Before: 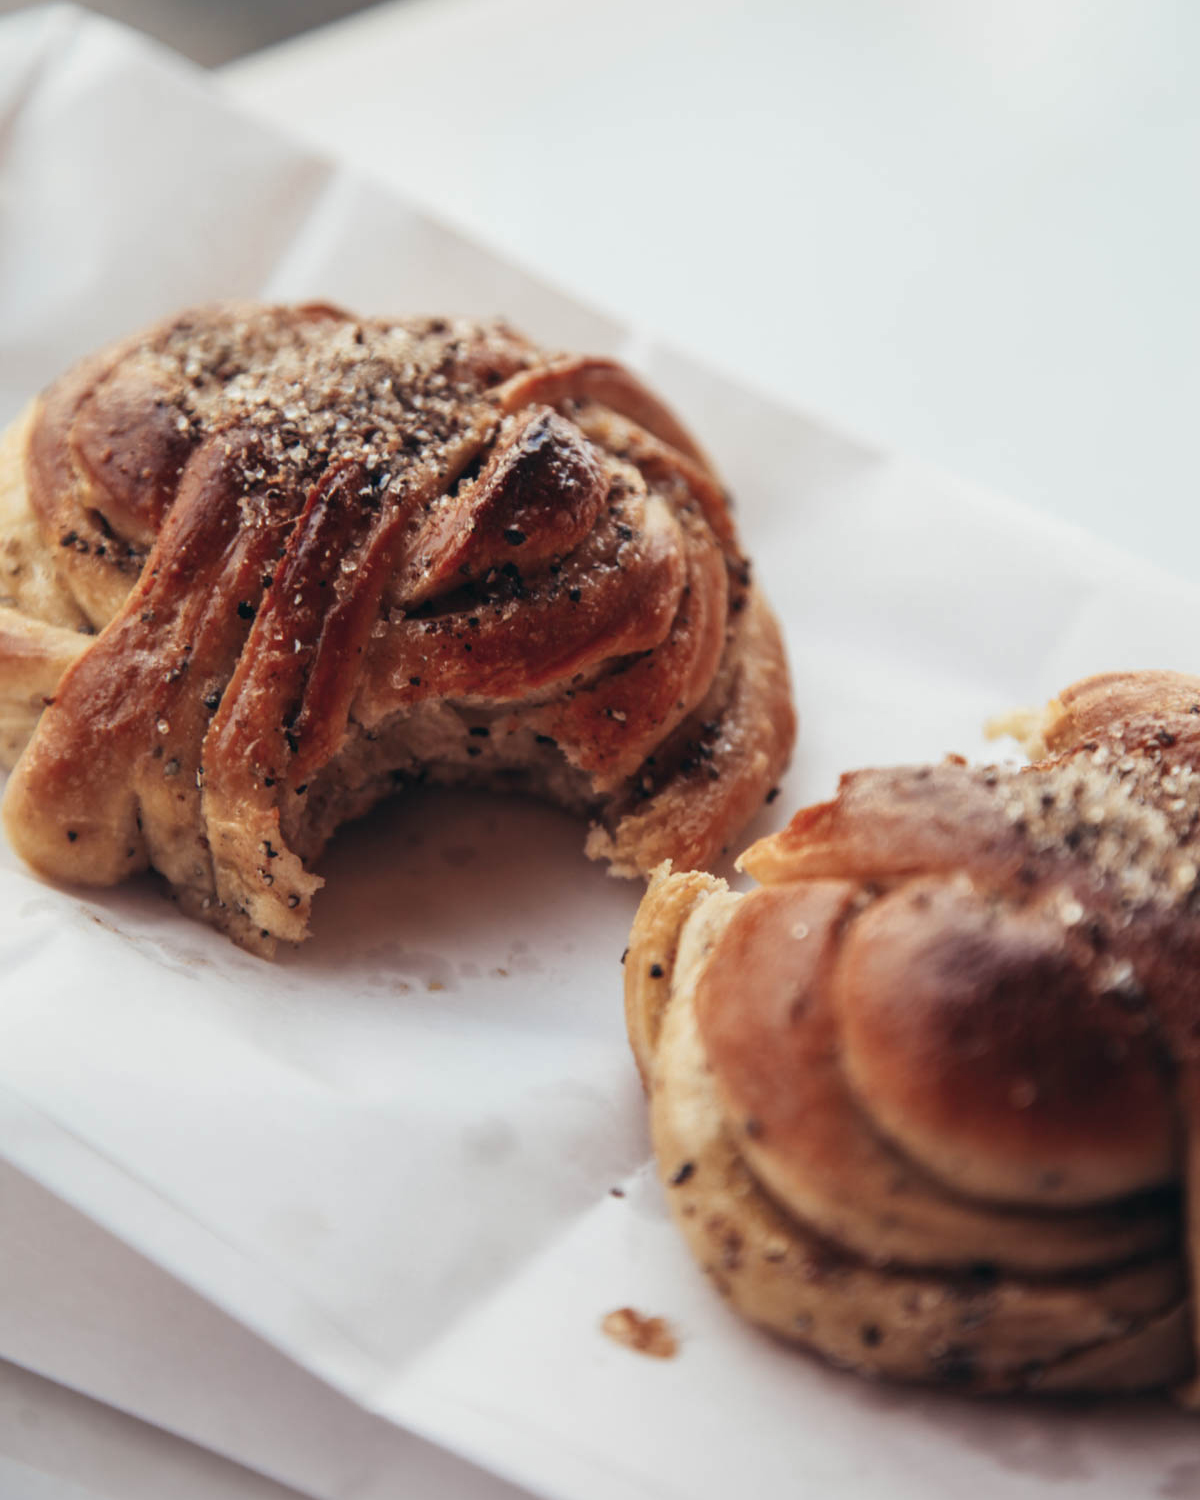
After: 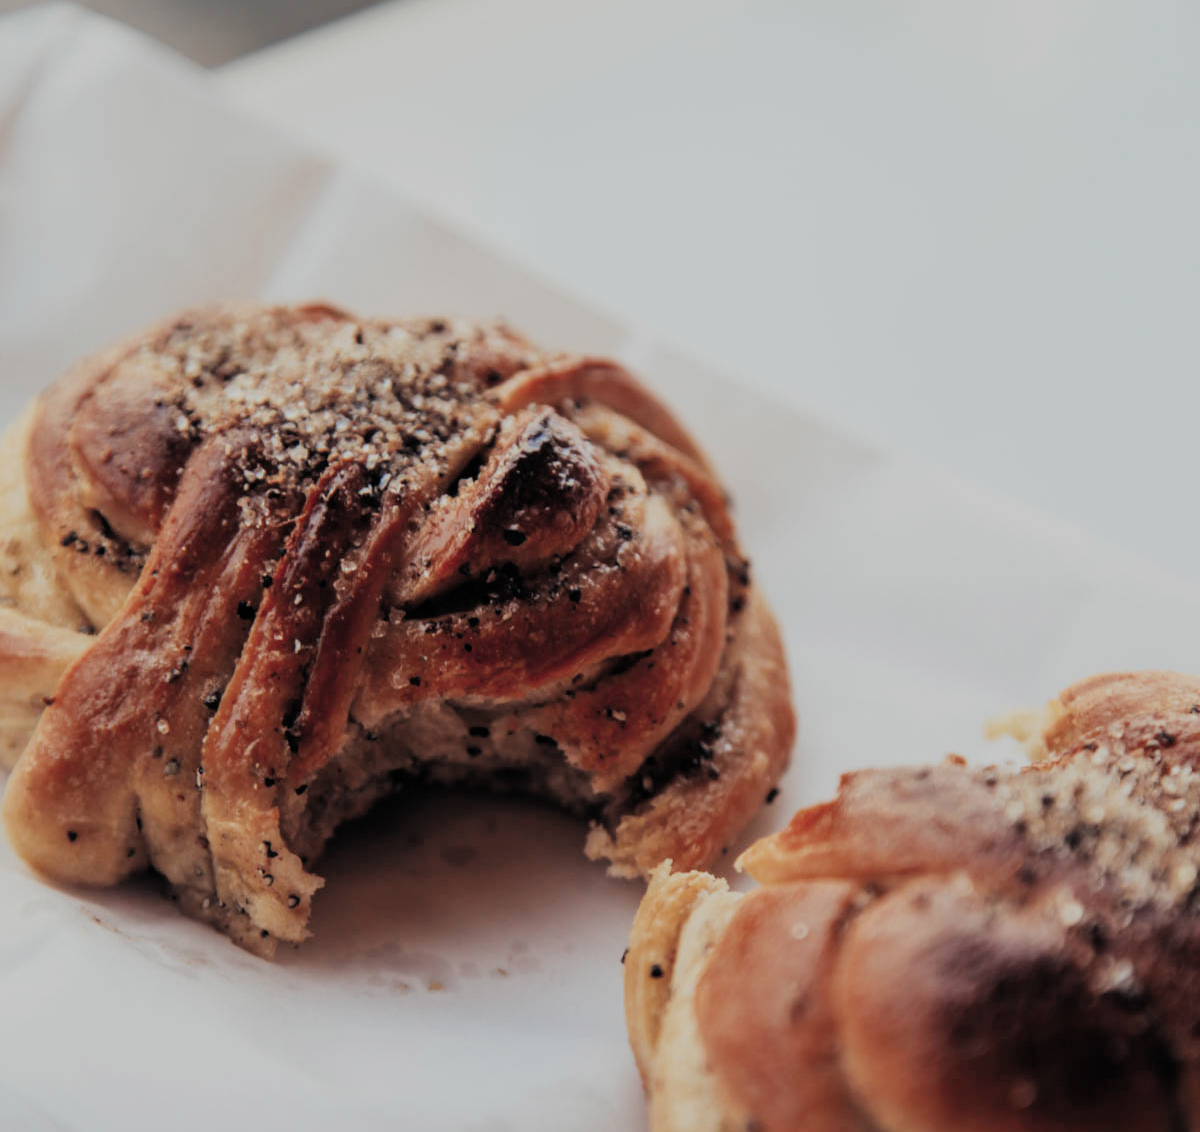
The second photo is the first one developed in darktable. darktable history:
filmic rgb: black relative exposure -6.98 EV, white relative exposure 5.61 EV, hardness 2.86, add noise in highlights 0.002, color science v3 (2019), use custom middle-gray values true, contrast in highlights soft
crop: bottom 24.522%
